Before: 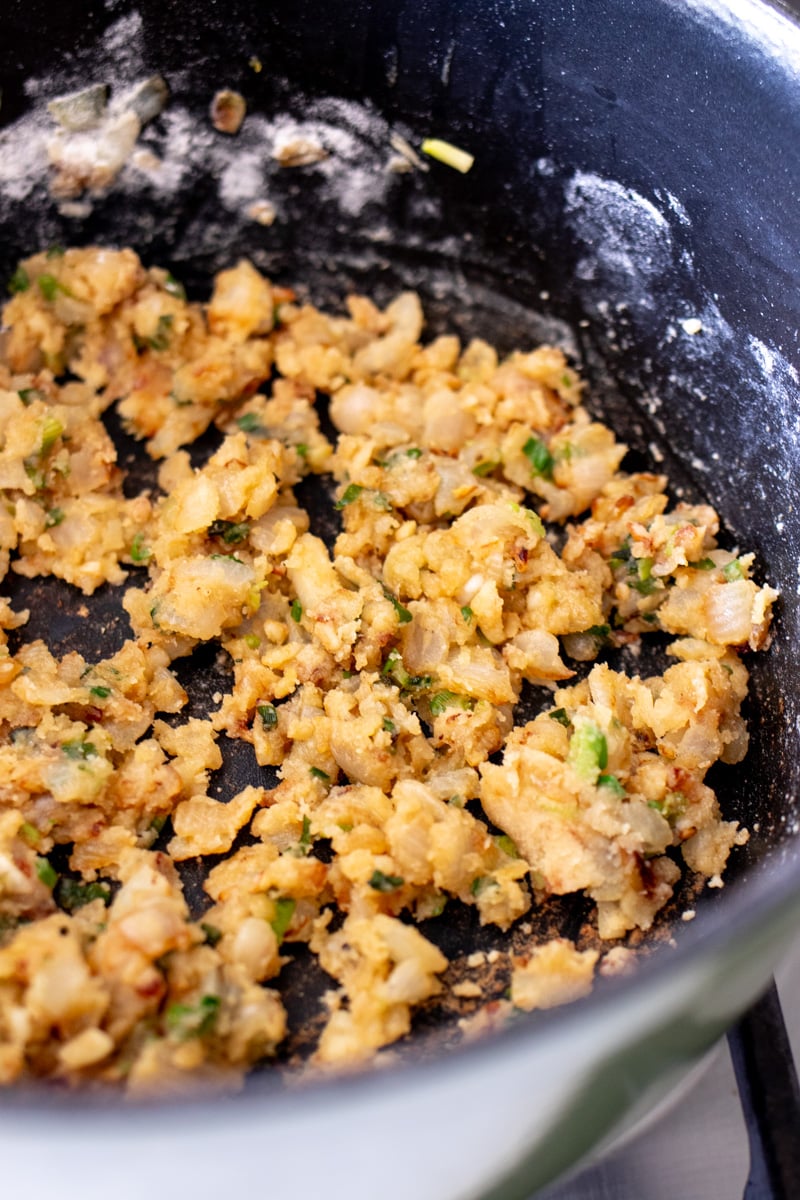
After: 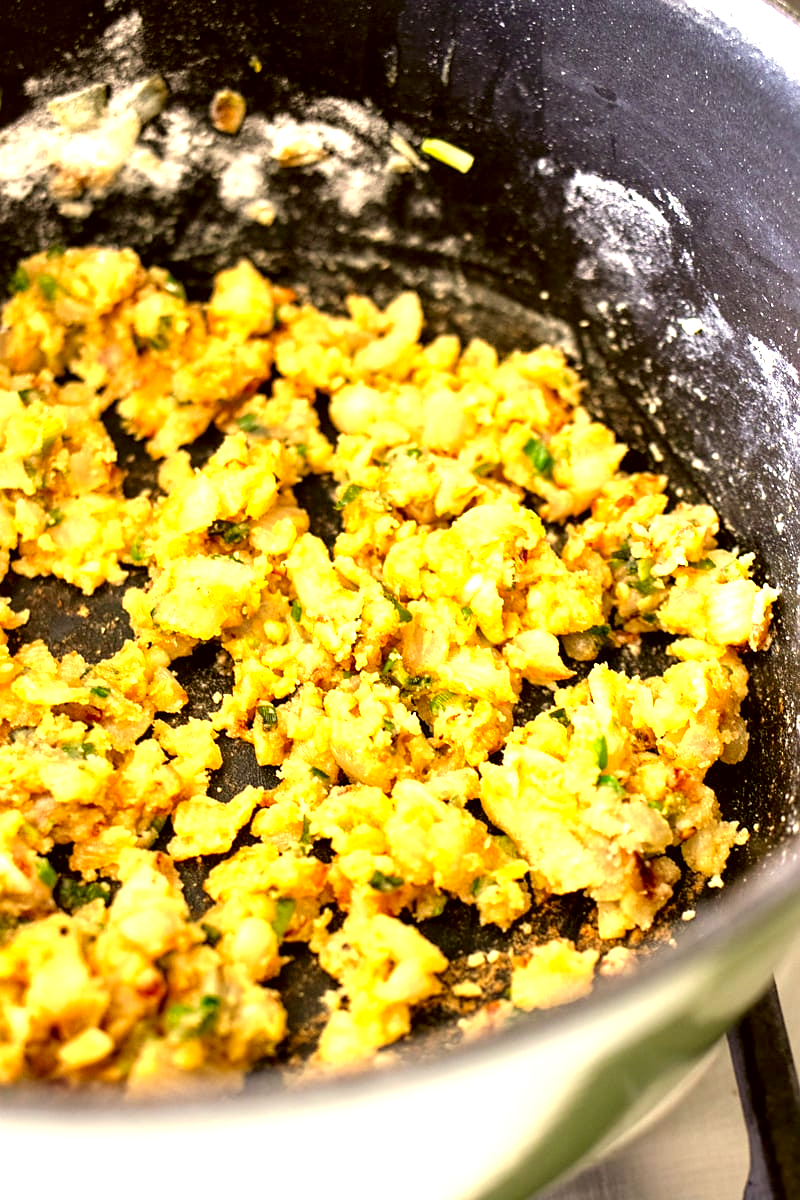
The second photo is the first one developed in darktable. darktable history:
exposure: exposure 1.15 EV, compensate highlight preservation false
sharpen: radius 1.458, amount 0.398, threshold 1.271
color correction: highlights a* 0.162, highlights b* 29.53, shadows a* -0.162, shadows b* 21.09
local contrast: highlights 100%, shadows 100%, detail 120%, midtone range 0.2
